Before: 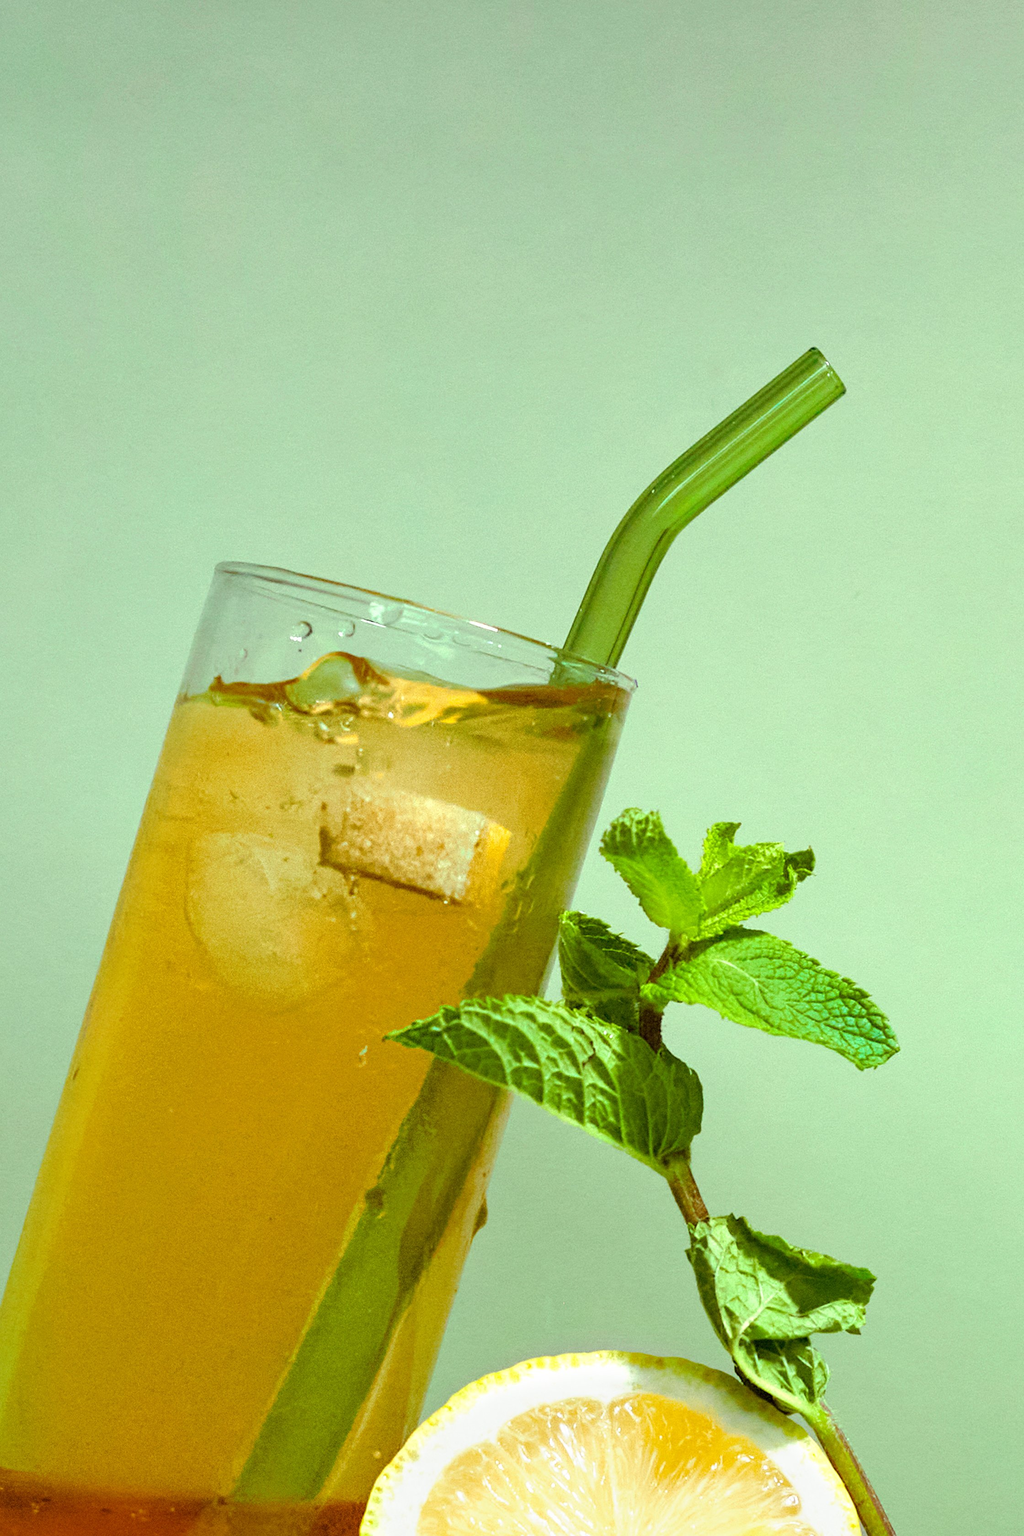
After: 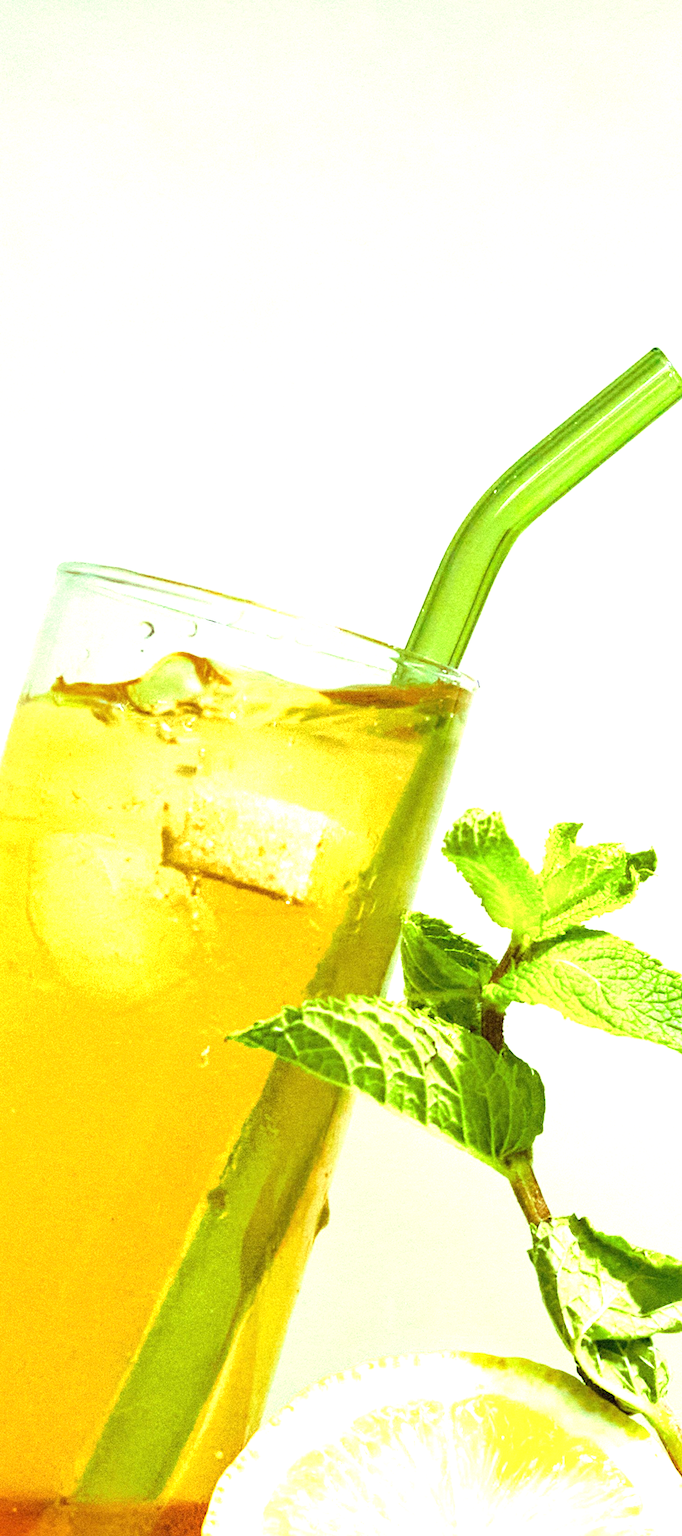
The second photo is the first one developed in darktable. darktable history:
exposure: black level correction 0, exposure 1.3 EV, compensate highlight preservation false
velvia: on, module defaults
crop and rotate: left 15.446%, right 17.836%
